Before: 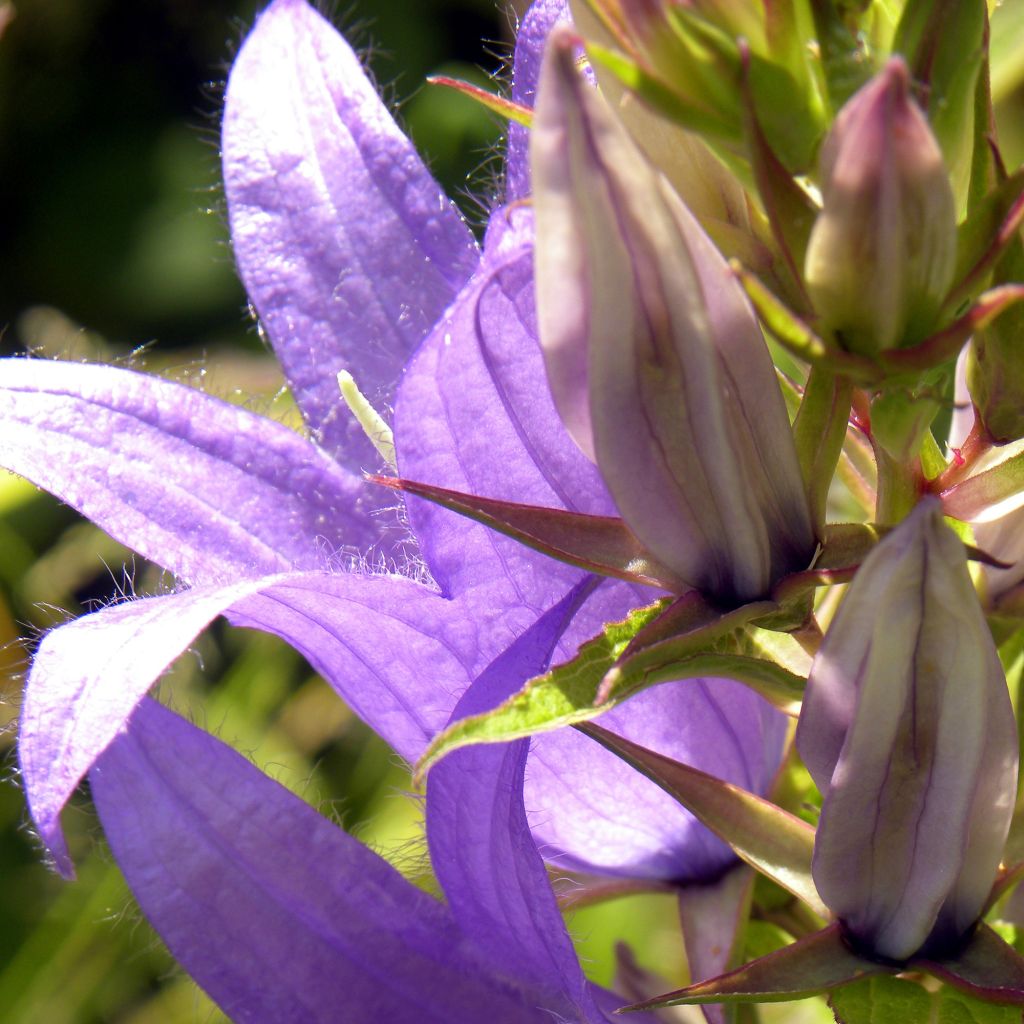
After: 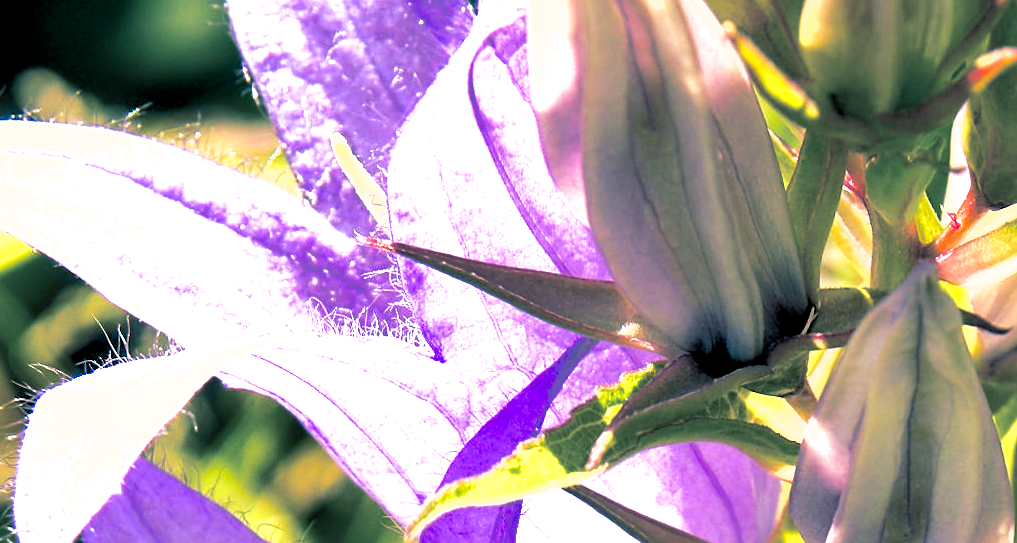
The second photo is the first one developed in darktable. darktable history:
color balance rgb: shadows lift › chroma 3%, shadows lift › hue 280.8°, power › hue 330°, highlights gain › chroma 3%, highlights gain › hue 75.6°, global offset › luminance -1%, perceptual saturation grading › global saturation 20%, perceptual saturation grading › highlights -25%, perceptual saturation grading › shadows 50%, global vibrance 20%
sharpen: on, module defaults
rotate and perspective: rotation 0.192°, lens shift (horizontal) -0.015, crop left 0.005, crop right 0.996, crop top 0.006, crop bottom 0.99
tone equalizer: on, module defaults
crop and rotate: top 23.043%, bottom 23.437%
shadows and highlights: low approximation 0.01, soften with gaussian
split-toning: shadows › hue 186.43°, highlights › hue 49.29°, compress 30.29%
exposure: black level correction 0, exposure 1.1 EV, compensate exposure bias true, compensate highlight preservation false
